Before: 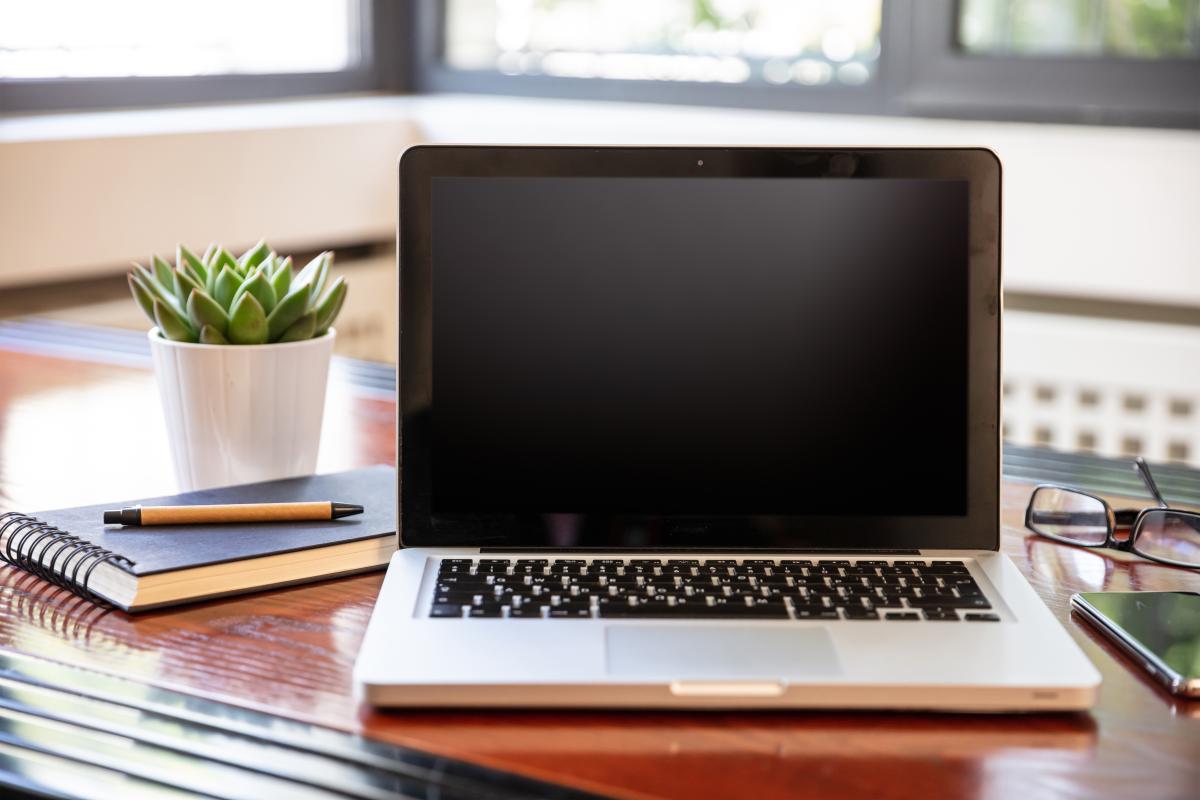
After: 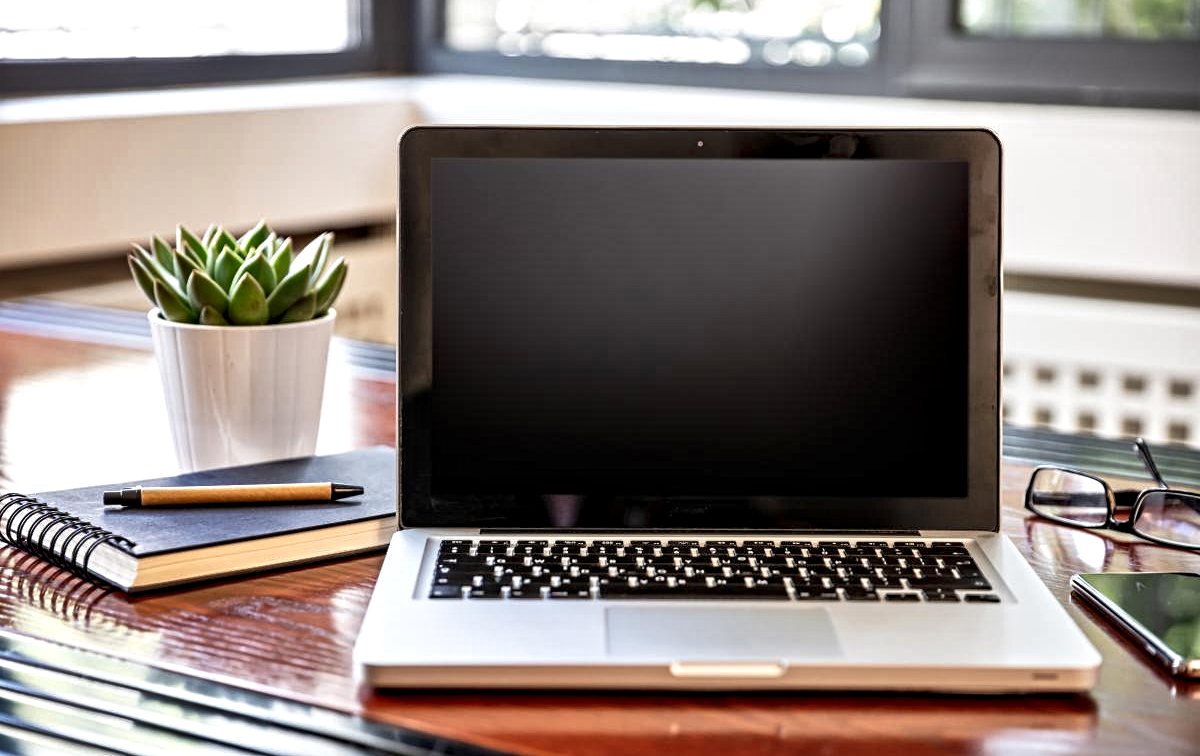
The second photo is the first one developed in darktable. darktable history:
contrast equalizer: octaves 7, y [[0.5, 0.542, 0.583, 0.625, 0.667, 0.708], [0.5 ×6], [0.5 ×6], [0 ×6], [0 ×6]]
crop and rotate: top 2.479%, bottom 3.018%
shadows and highlights: soften with gaussian
